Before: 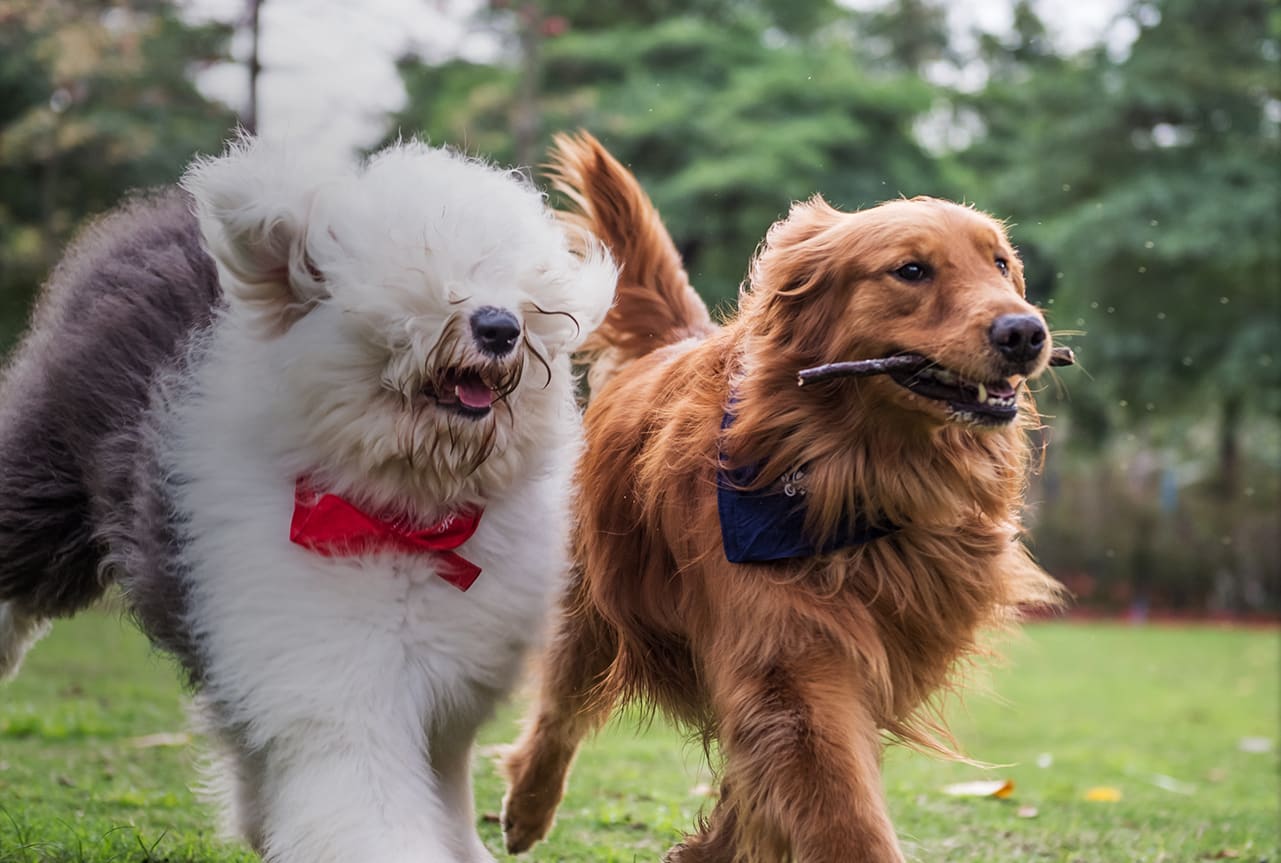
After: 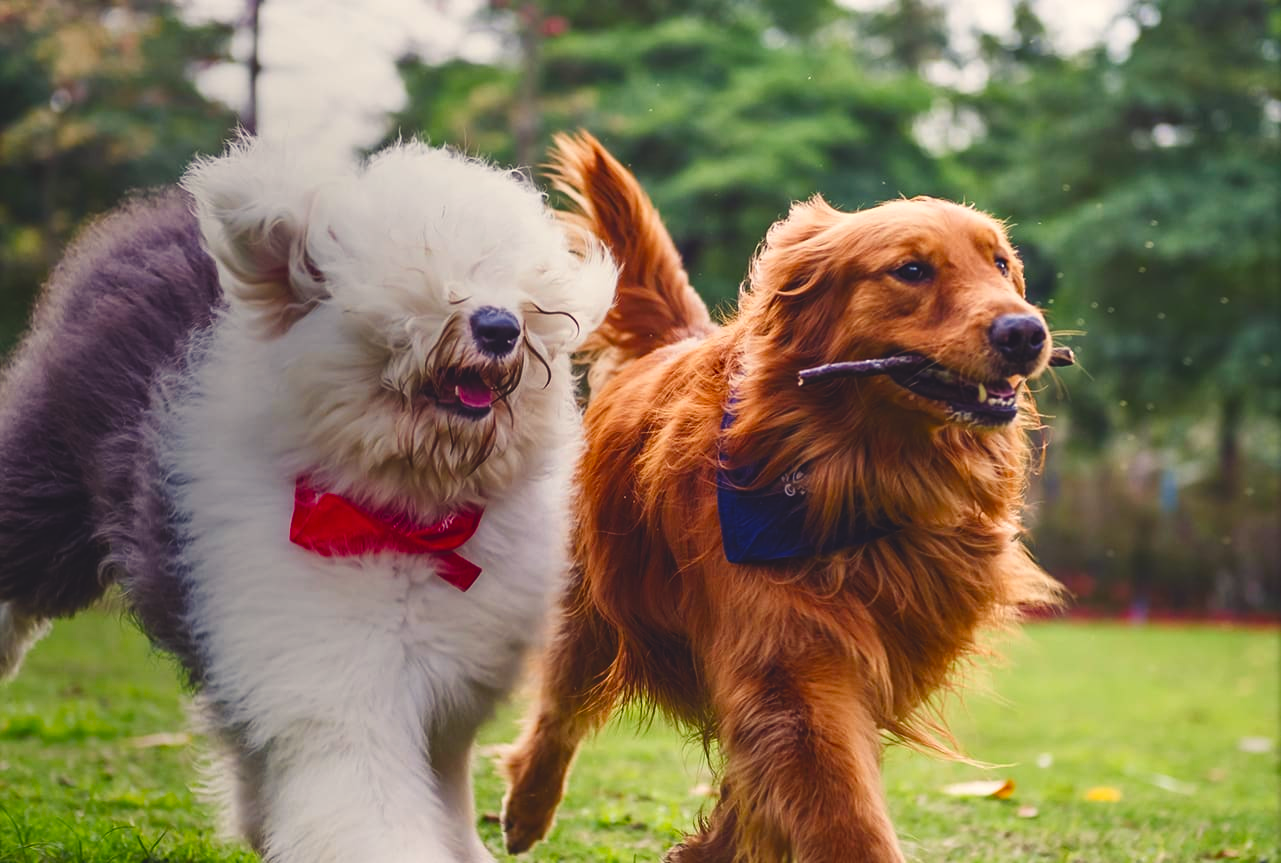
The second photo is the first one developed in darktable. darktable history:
color balance rgb: shadows lift › chroma 3%, shadows lift › hue 280.8°, power › hue 330°, highlights gain › chroma 3%, highlights gain › hue 75.6°, global offset › luminance 2%, perceptual saturation grading › global saturation 20%, perceptual saturation grading › highlights -25%, perceptual saturation grading › shadows 50%, global vibrance 20.33%
contrast brightness saturation: contrast 0.13, brightness -0.05, saturation 0.16
tone equalizer: on, module defaults
